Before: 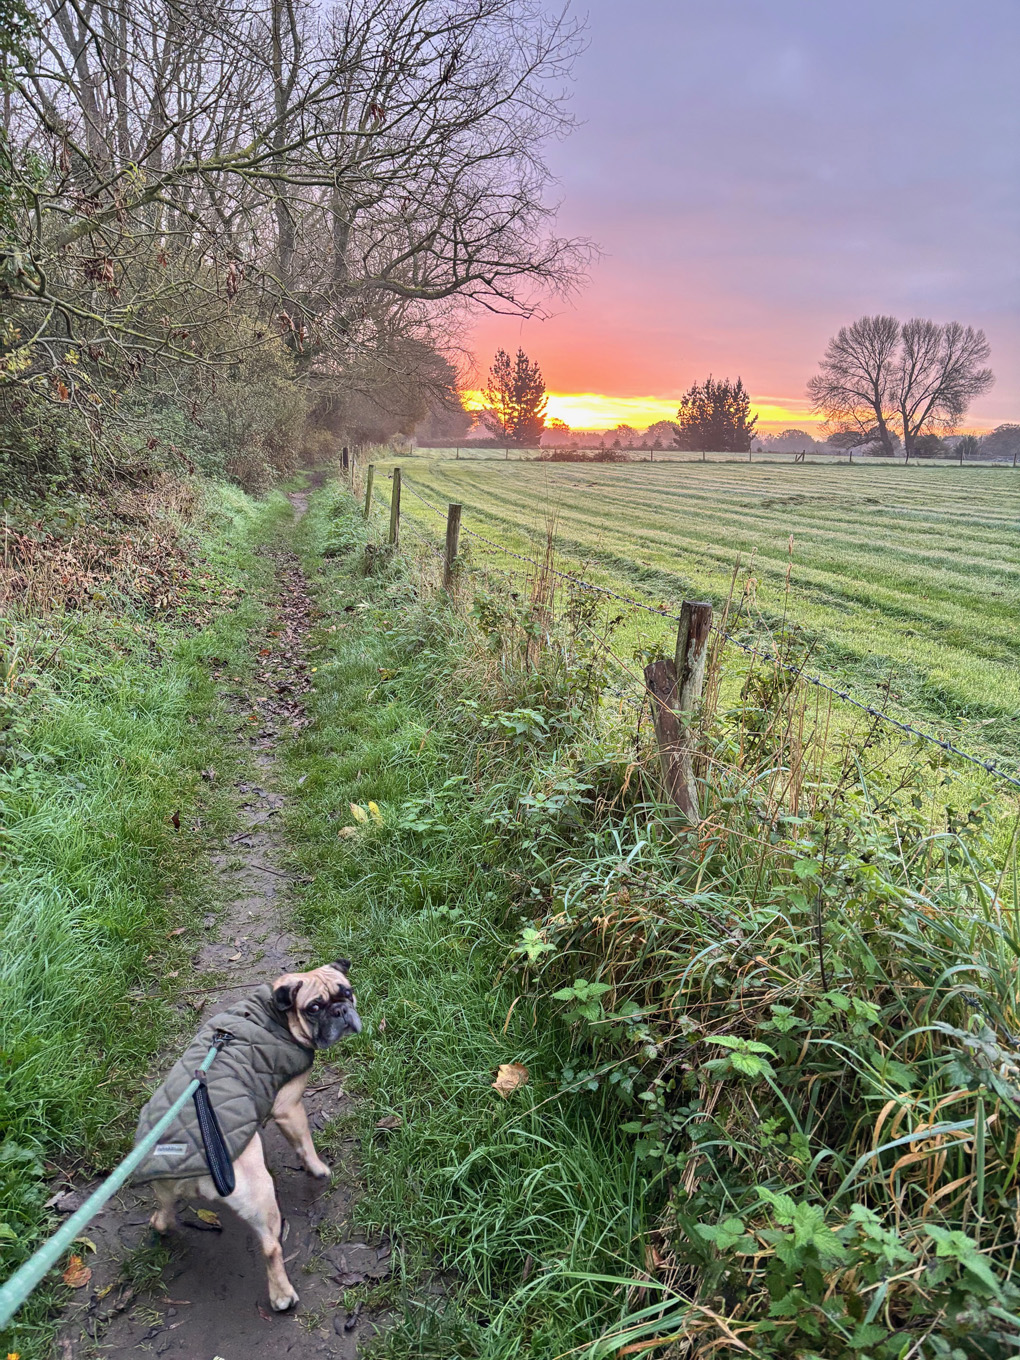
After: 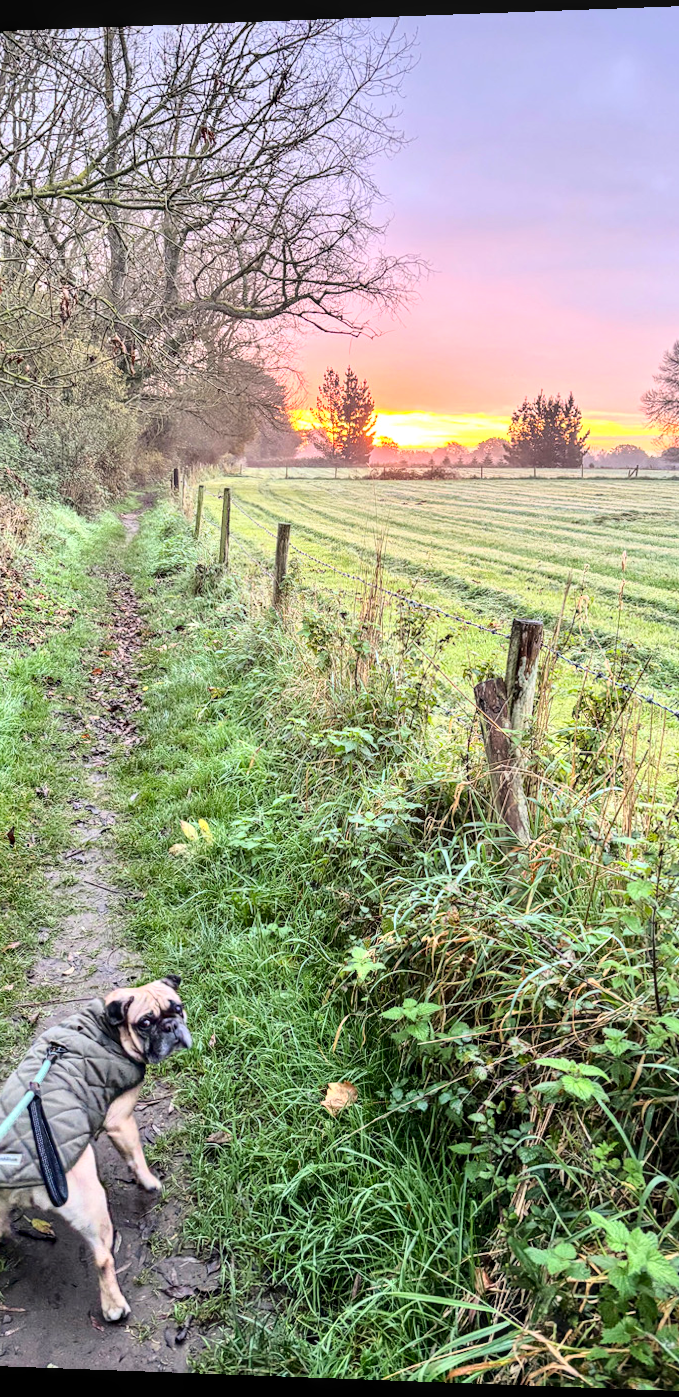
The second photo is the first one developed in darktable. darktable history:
crop: left 15.419%, right 17.914%
base curve: curves: ch0 [(0, 0) (0.028, 0.03) (0.121, 0.232) (0.46, 0.748) (0.859, 0.968) (1, 1)]
local contrast: on, module defaults
rotate and perspective: lens shift (horizontal) -0.055, automatic cropping off
